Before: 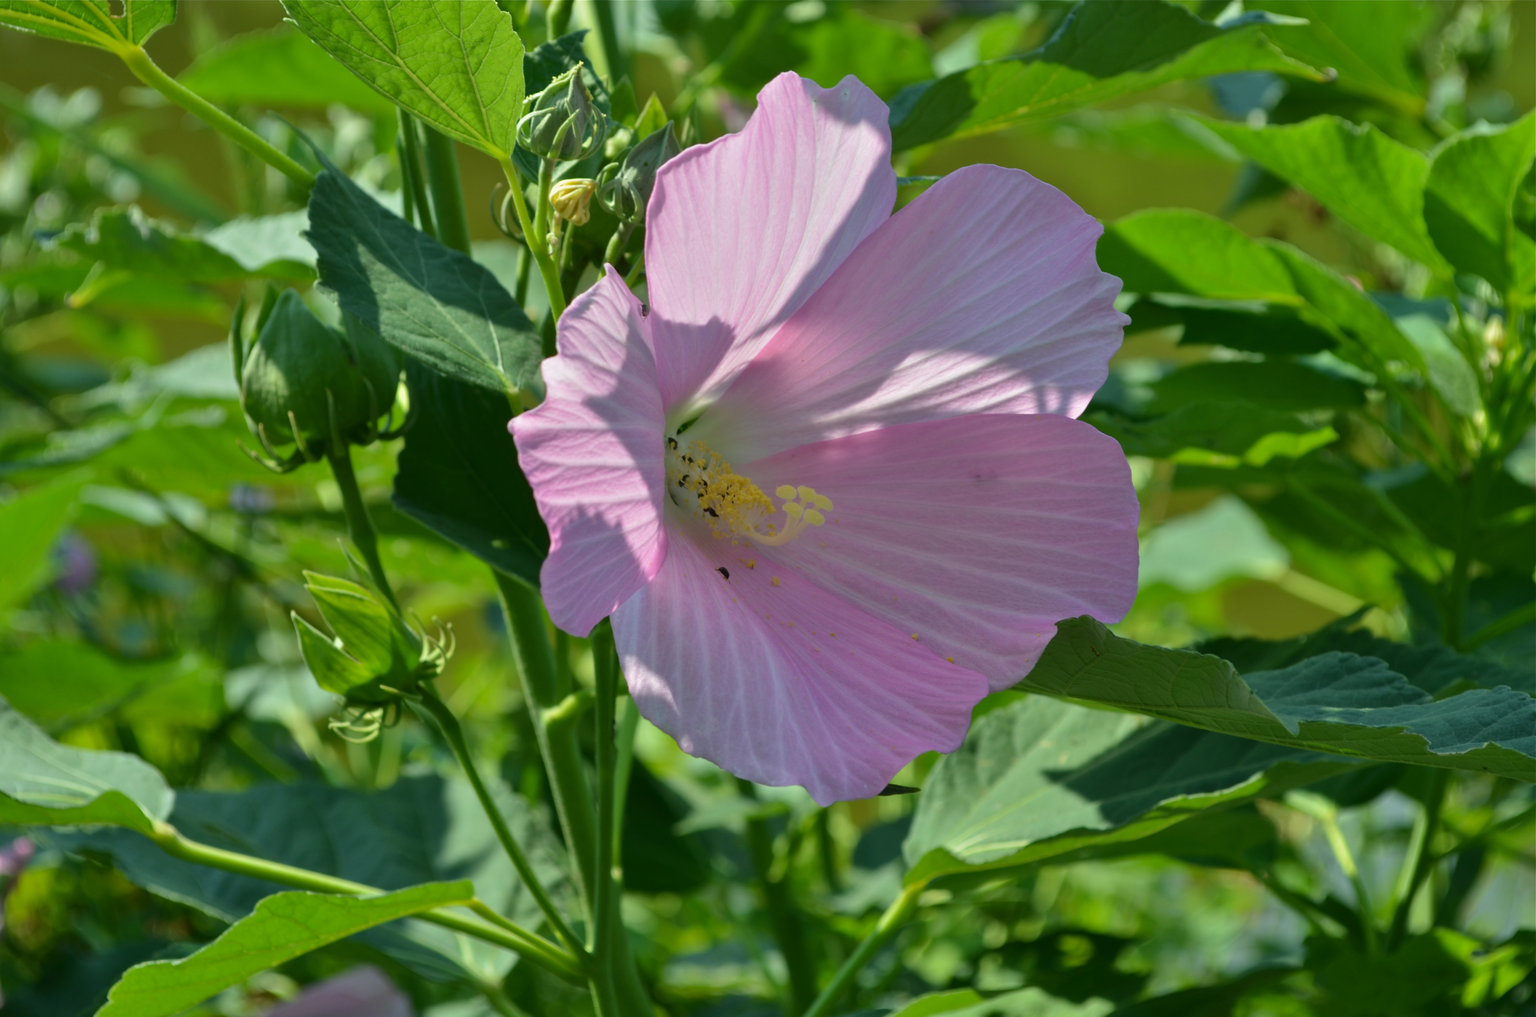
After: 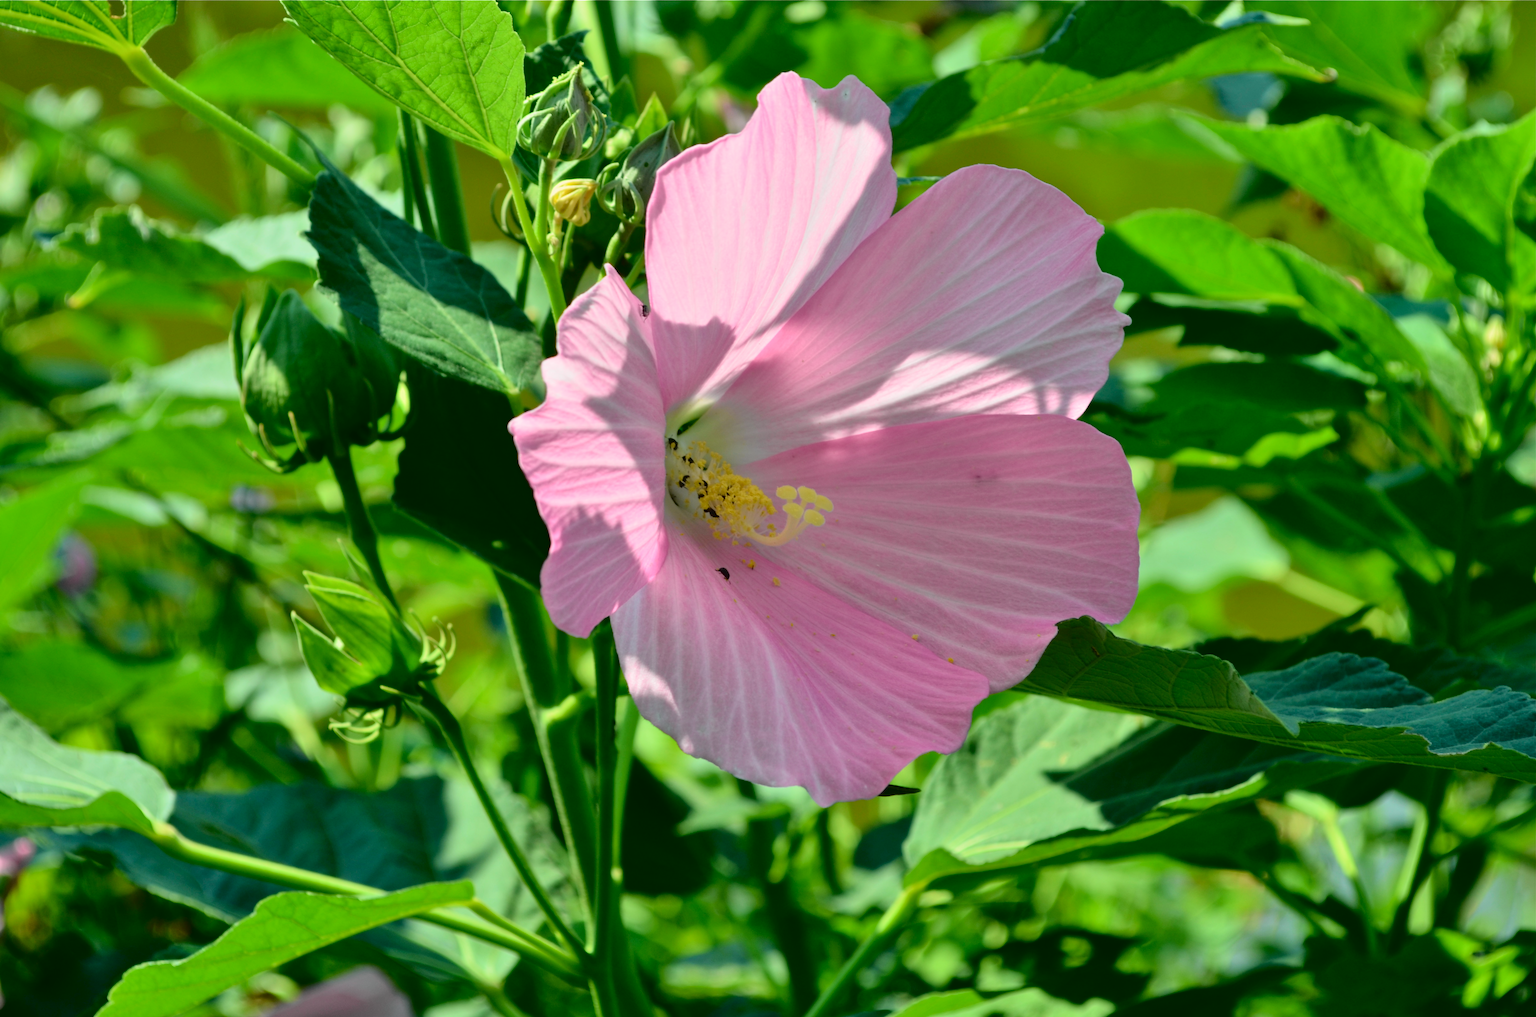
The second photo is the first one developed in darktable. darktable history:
tone curve: curves: ch0 [(0, 0.014) (0.17, 0.099) (0.392, 0.438) (0.725, 0.828) (0.872, 0.918) (1, 0.981)]; ch1 [(0, 0) (0.402, 0.36) (0.489, 0.491) (0.5, 0.503) (0.515, 0.52) (0.545, 0.572) (0.615, 0.662) (0.701, 0.725) (1, 1)]; ch2 [(0, 0) (0.42, 0.458) (0.485, 0.499) (0.503, 0.503) (0.531, 0.542) (0.561, 0.594) (0.644, 0.694) (0.717, 0.753) (1, 0.991)], color space Lab, independent channels
